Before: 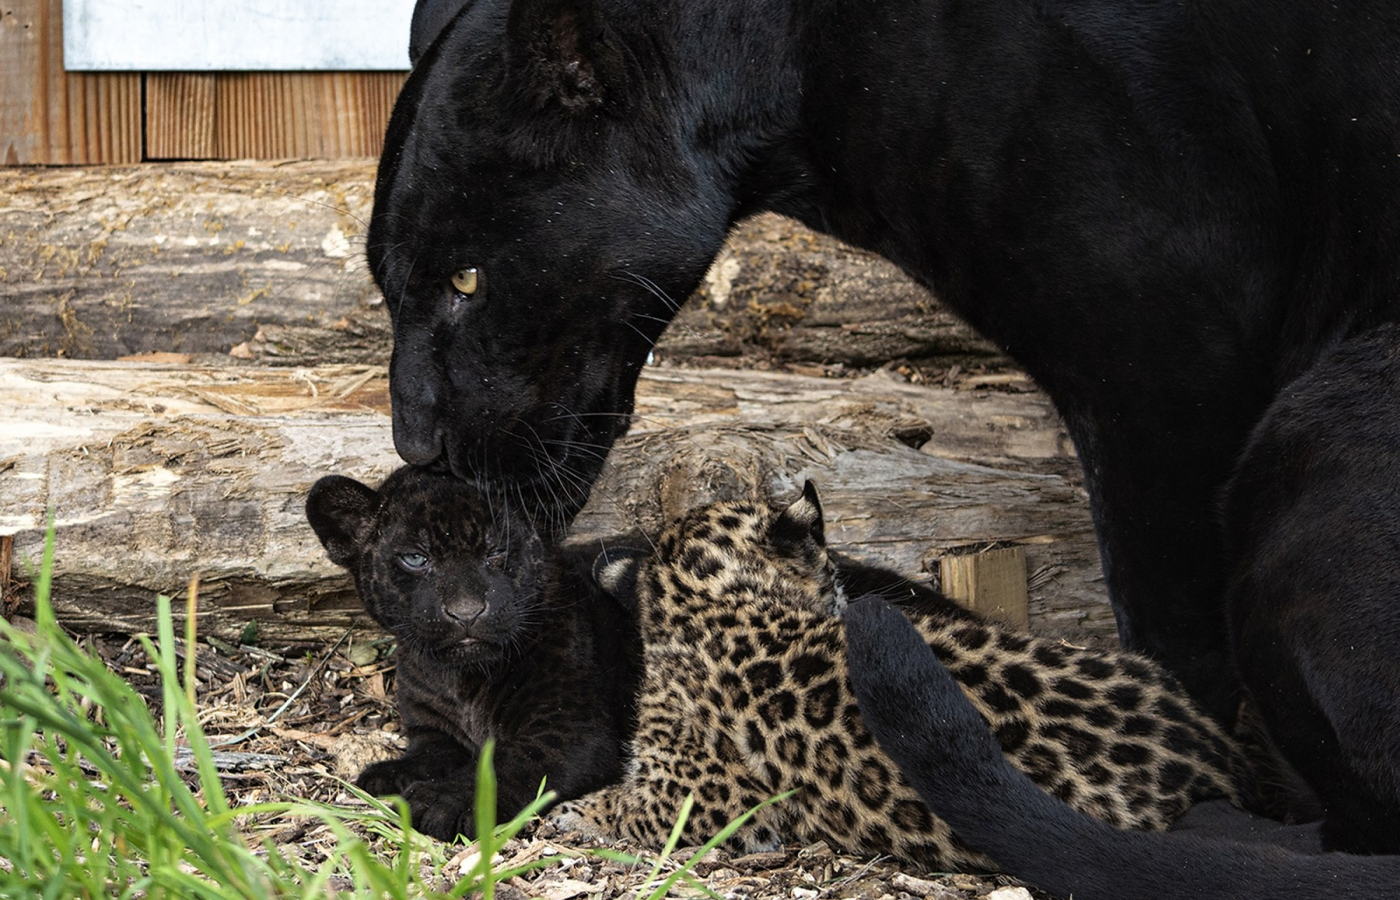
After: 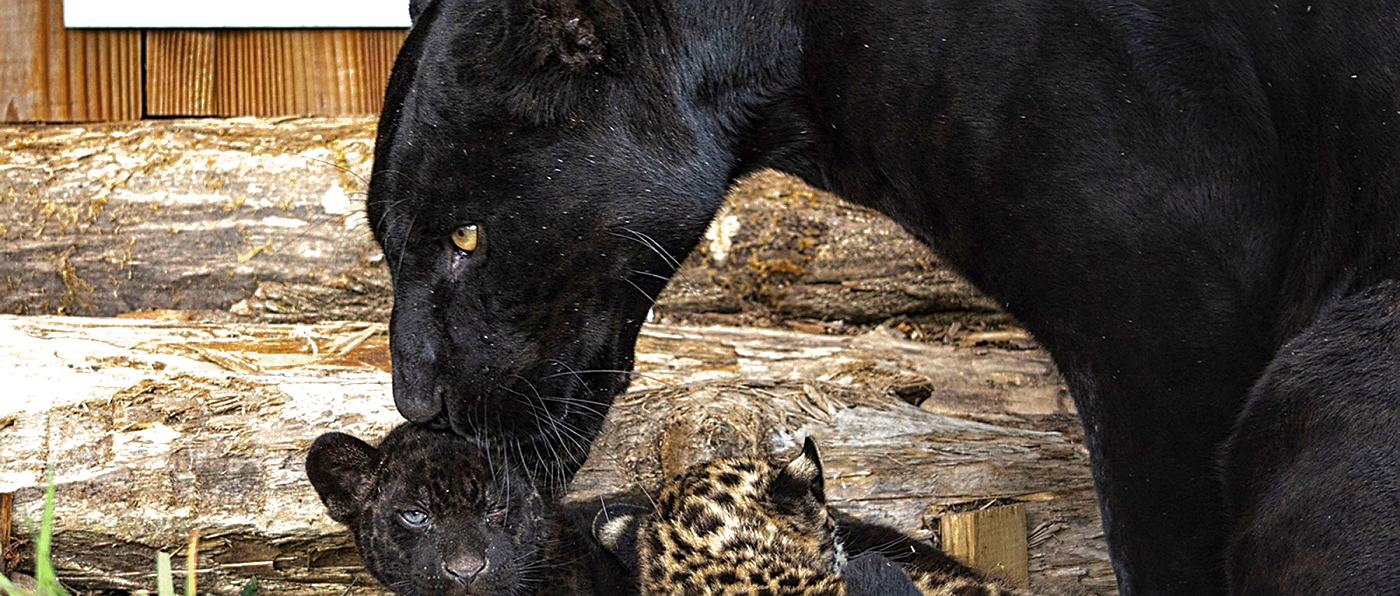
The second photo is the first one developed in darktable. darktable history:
velvia: strength 9.62%
local contrast: highlights 103%, shadows 102%, detail 119%, midtone range 0.2
sharpen: on, module defaults
crop and rotate: top 4.838%, bottom 28.938%
color zones: curves: ch0 [(0.11, 0.396) (0.195, 0.36) (0.25, 0.5) (0.303, 0.412) (0.357, 0.544) (0.75, 0.5) (0.967, 0.328)]; ch1 [(0, 0.468) (0.112, 0.512) (0.202, 0.6) (0.25, 0.5) (0.307, 0.352) (0.357, 0.544) (0.75, 0.5) (0.963, 0.524)]
shadows and highlights: radius 120.24, shadows 21.54, white point adjustment -9.69, highlights -14.54, soften with gaussian
exposure: black level correction 0, exposure 1 EV, compensate highlight preservation false
